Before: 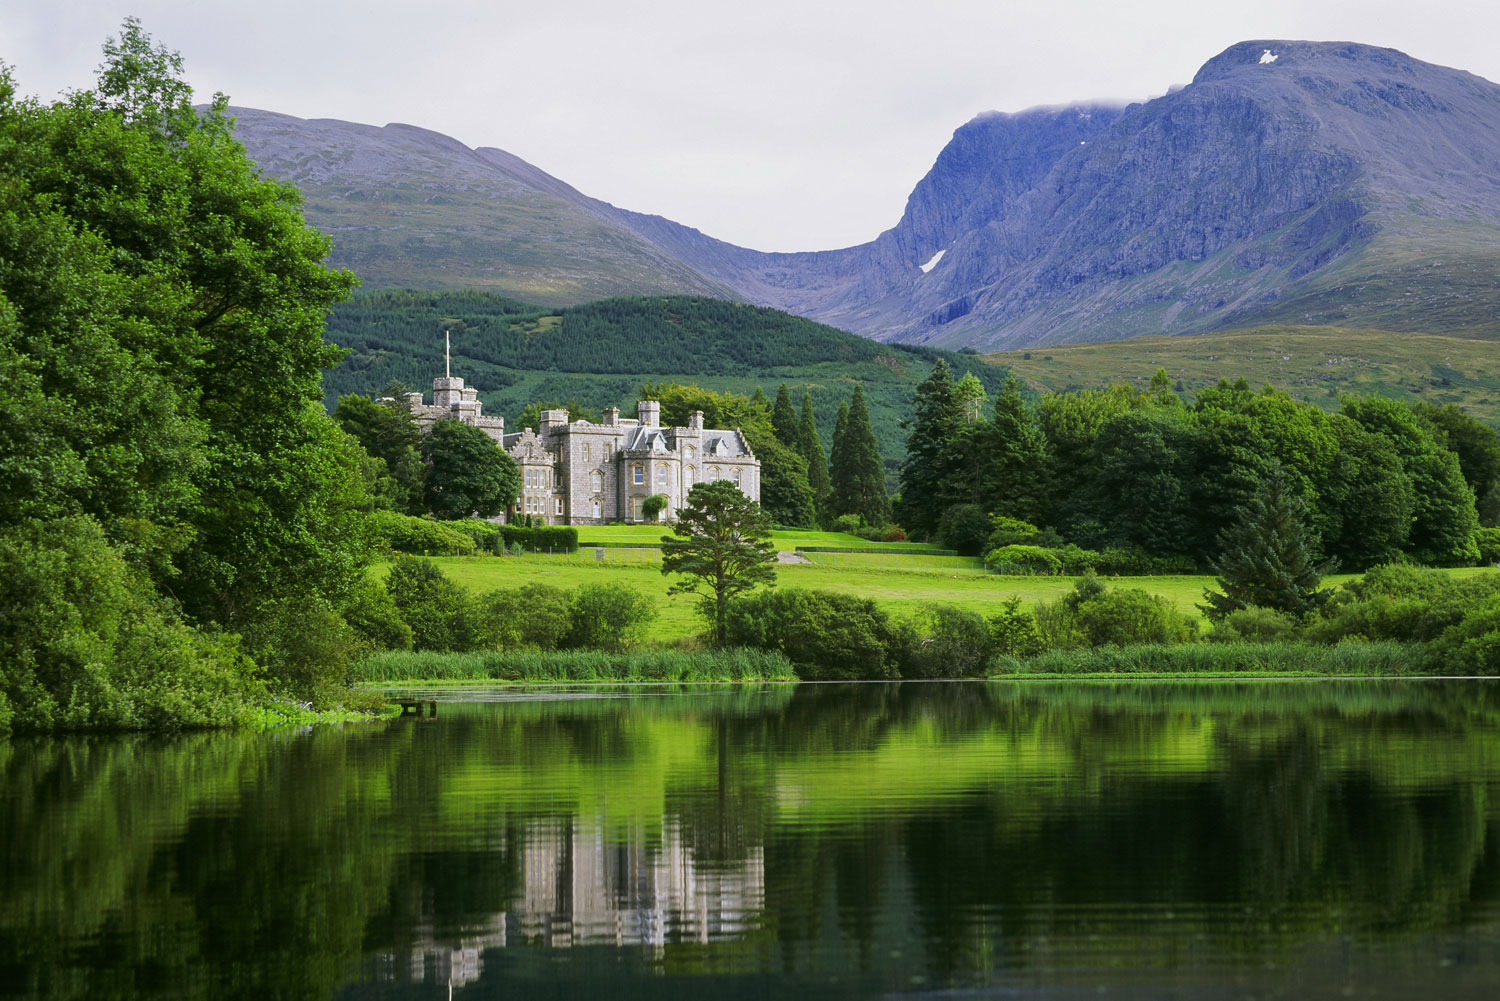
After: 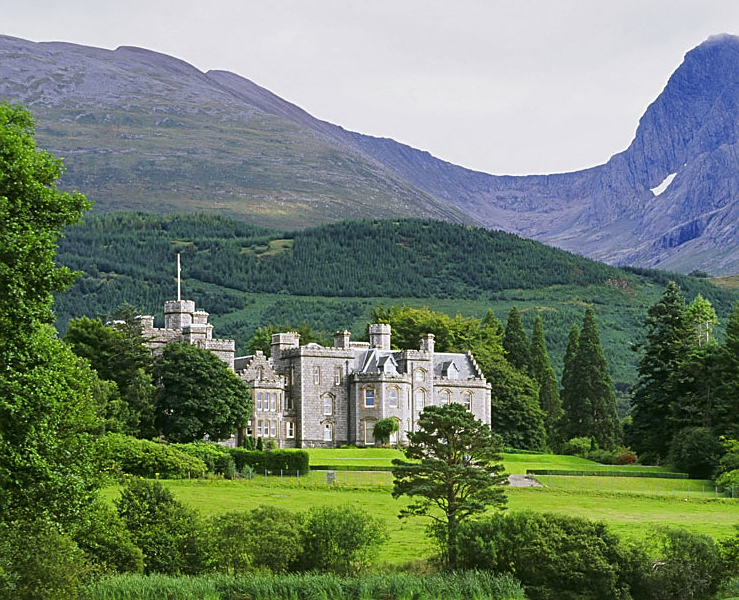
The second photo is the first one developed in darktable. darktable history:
sharpen: on, module defaults
crop: left 17.962%, top 7.728%, right 32.758%, bottom 32.31%
shadows and highlights: shadows 32.01, highlights -31.7, soften with gaussian
